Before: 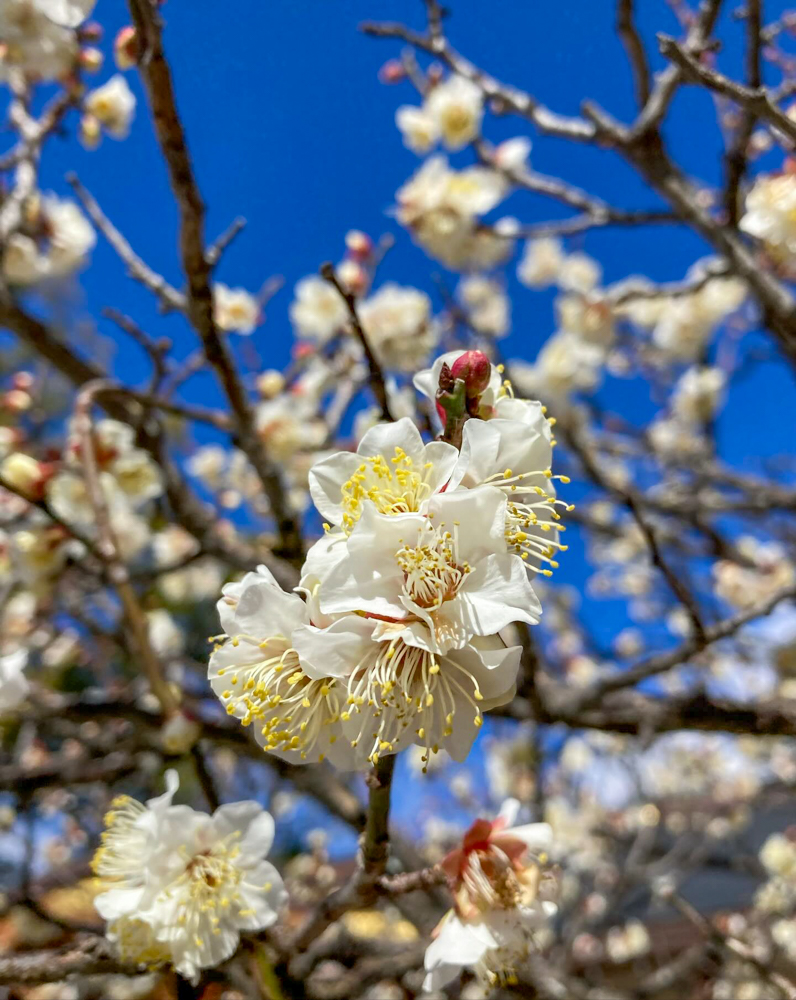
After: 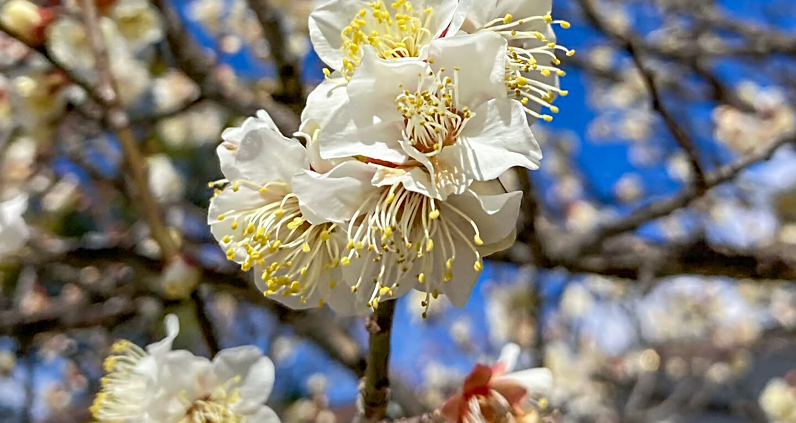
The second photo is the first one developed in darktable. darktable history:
sharpen: on, module defaults
crop: top 45.525%, bottom 12.124%
